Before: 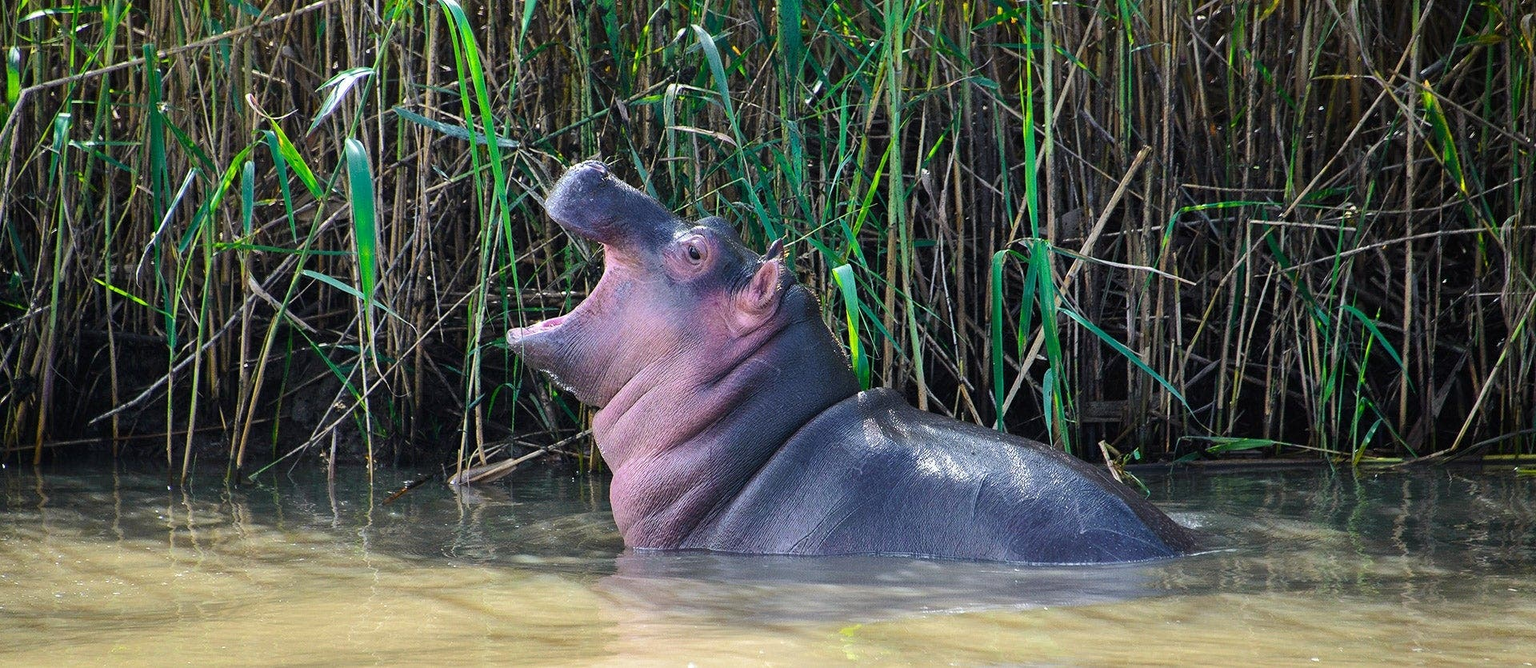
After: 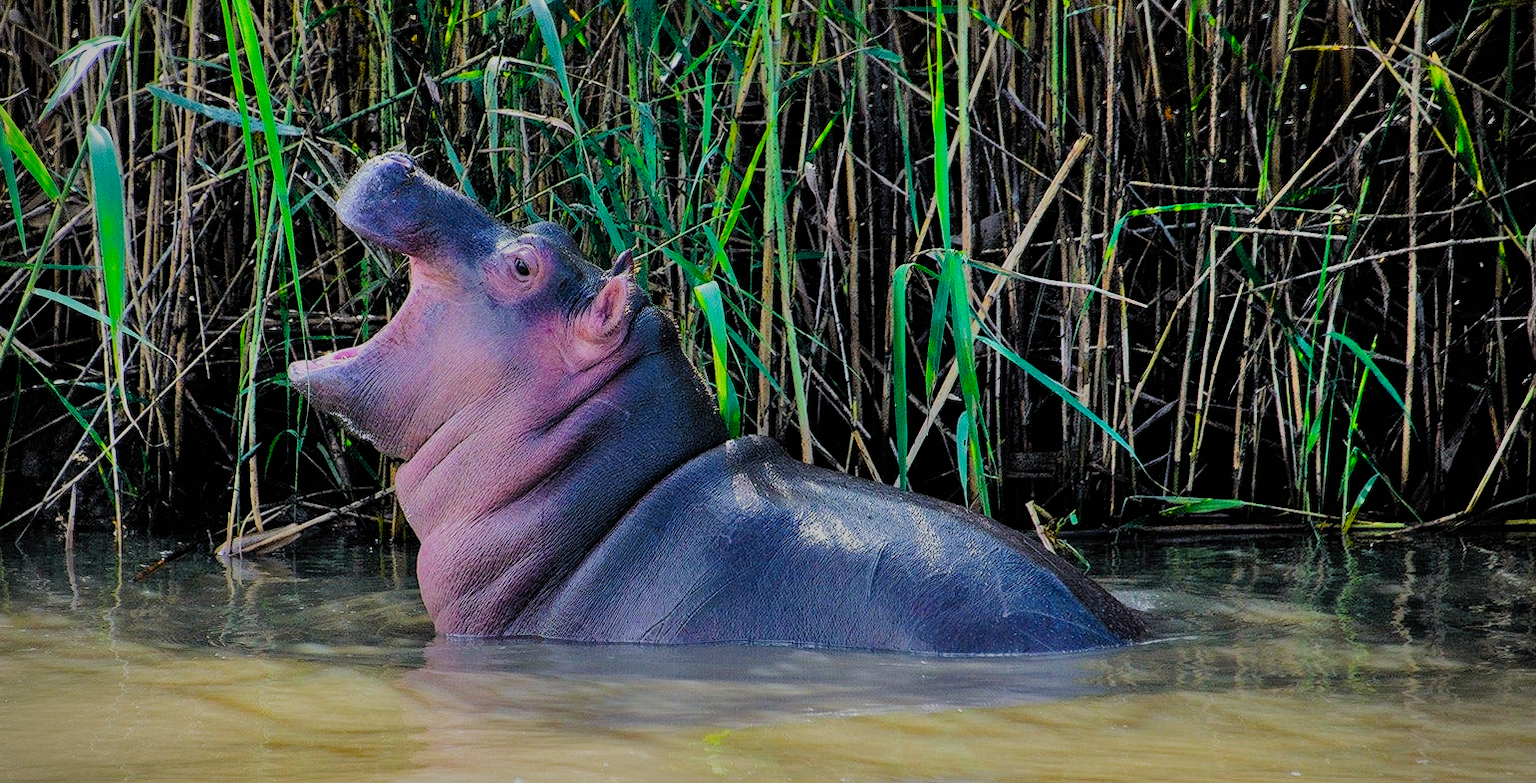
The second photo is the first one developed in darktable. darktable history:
shadows and highlights: white point adjustment -3.64, highlights -63.34, highlights color adjustment 42%, soften with gaussian
vignetting: fall-off radius 60.92%
filmic rgb: black relative exposure -4.4 EV, white relative exposure 5 EV, threshold 3 EV, hardness 2.23, latitude 40.06%, contrast 1.15, highlights saturation mix 10%, shadows ↔ highlights balance 1.04%, preserve chrominance RGB euclidean norm (legacy), color science v4 (2020), enable highlight reconstruction true
crop and rotate: left 17.959%, top 5.771%, right 1.742%
